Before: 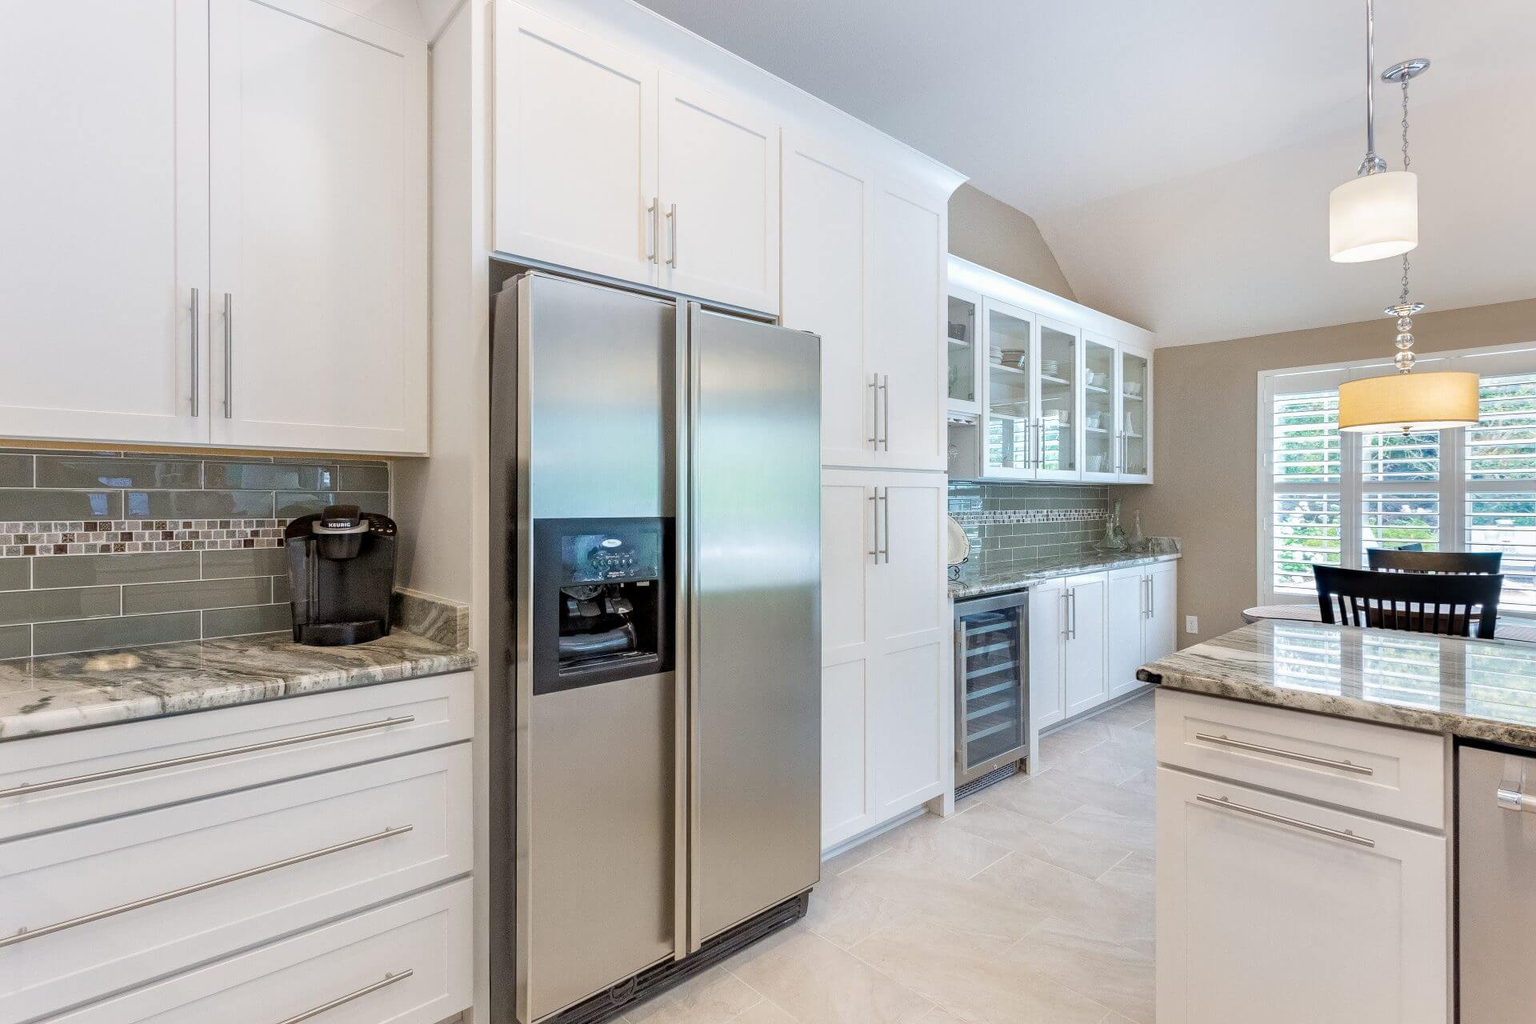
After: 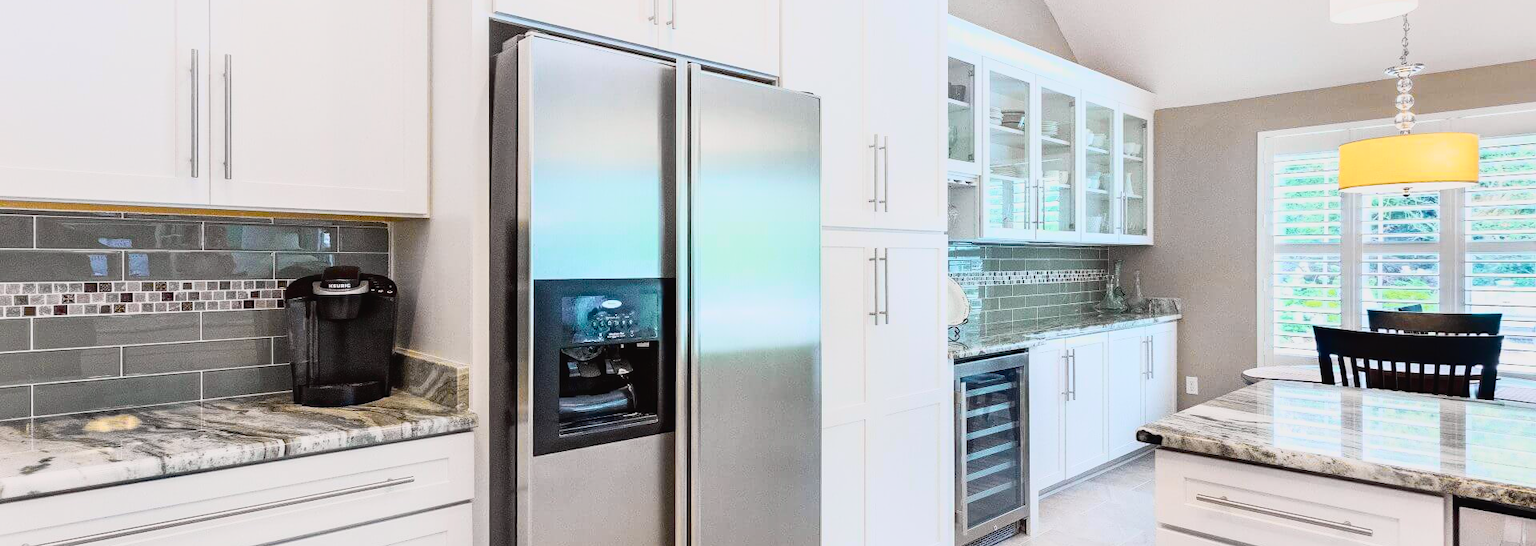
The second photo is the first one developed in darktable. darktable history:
tone curve: curves: ch0 [(0, 0.023) (0.132, 0.075) (0.256, 0.2) (0.463, 0.494) (0.699, 0.816) (0.813, 0.898) (1, 0.943)]; ch1 [(0, 0) (0.32, 0.306) (0.441, 0.41) (0.476, 0.466) (0.498, 0.5) (0.518, 0.519) (0.546, 0.571) (0.604, 0.651) (0.733, 0.817) (1, 1)]; ch2 [(0, 0) (0.312, 0.313) (0.431, 0.425) (0.483, 0.477) (0.503, 0.503) (0.526, 0.507) (0.564, 0.575) (0.614, 0.695) (0.713, 0.767) (0.985, 0.966)], color space Lab, independent channels, preserve colors none
crop and rotate: top 23.38%, bottom 23.204%
